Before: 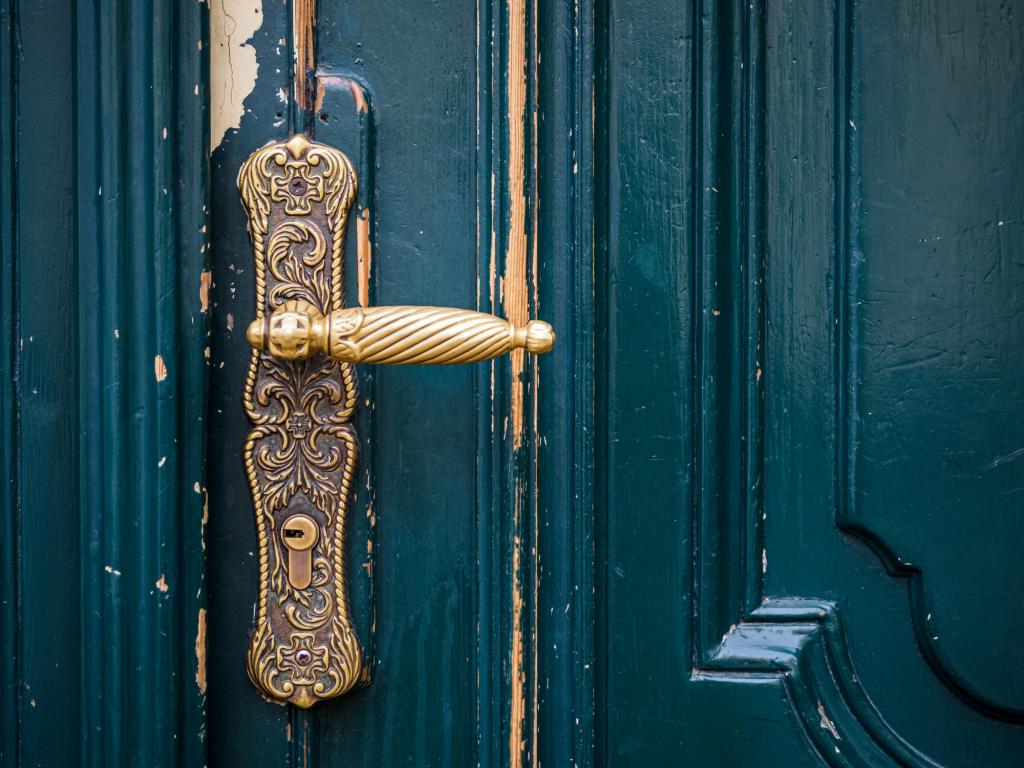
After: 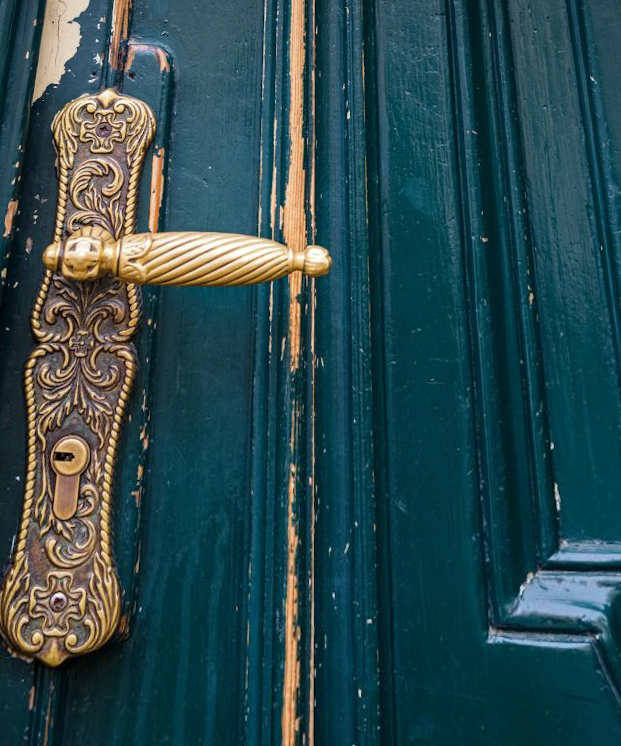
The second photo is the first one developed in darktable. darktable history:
crop: left 13.443%, right 13.31%
rotate and perspective: rotation 0.72°, lens shift (vertical) -0.352, lens shift (horizontal) -0.051, crop left 0.152, crop right 0.859, crop top 0.019, crop bottom 0.964
